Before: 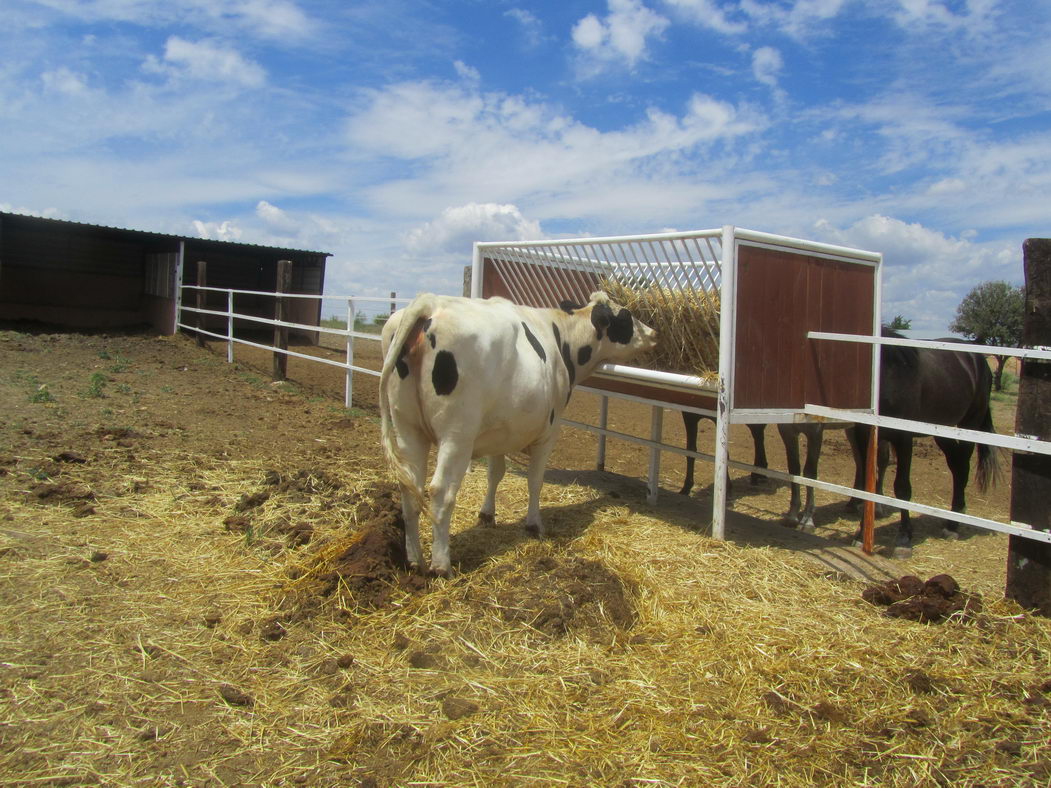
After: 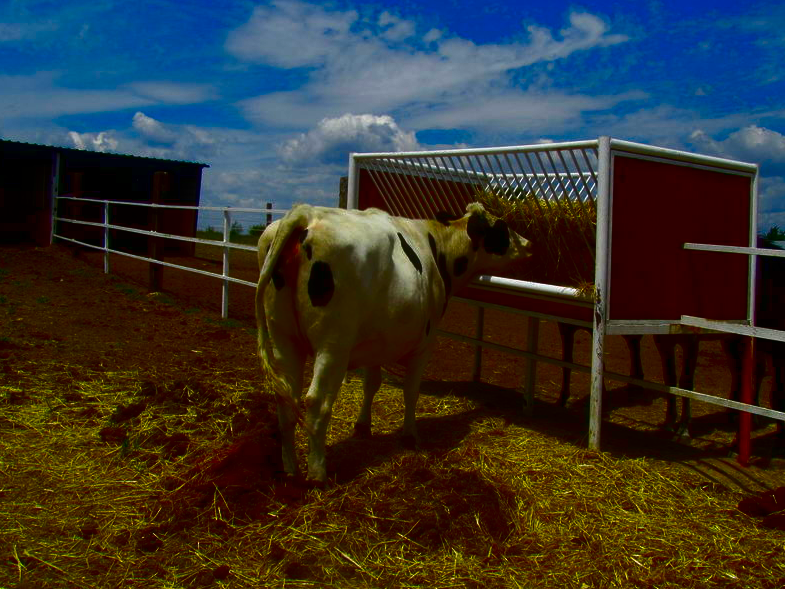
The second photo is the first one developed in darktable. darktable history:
contrast brightness saturation: brightness -1, saturation 1
crop and rotate: left 11.831%, top 11.346%, right 13.429%, bottom 13.899%
